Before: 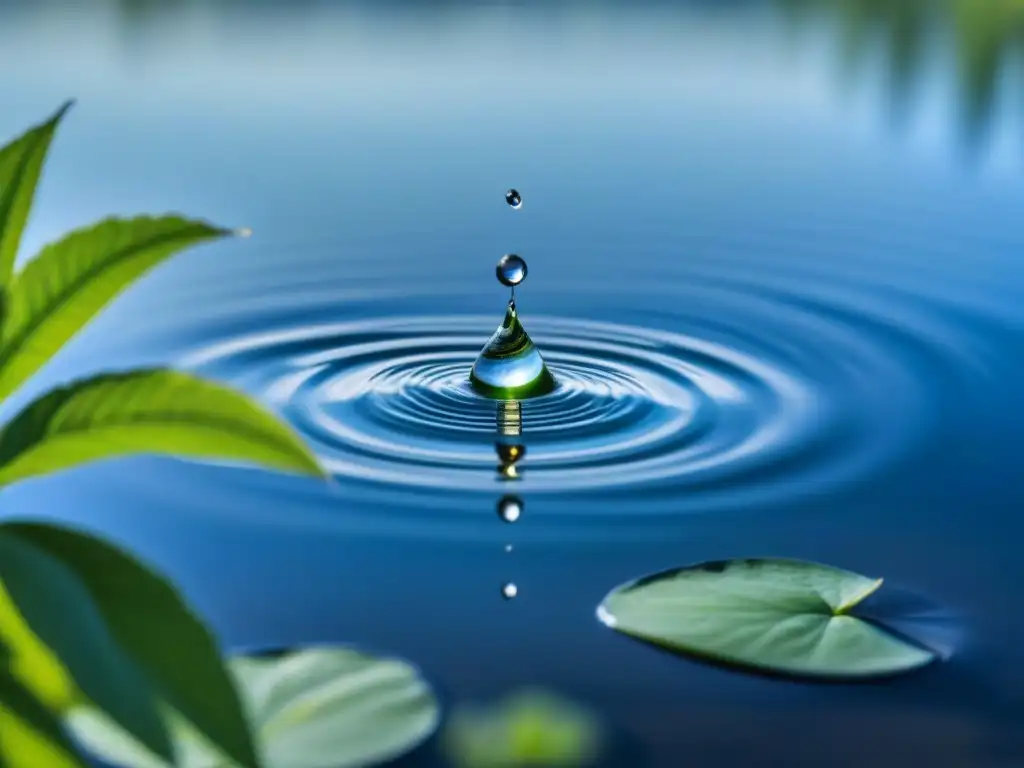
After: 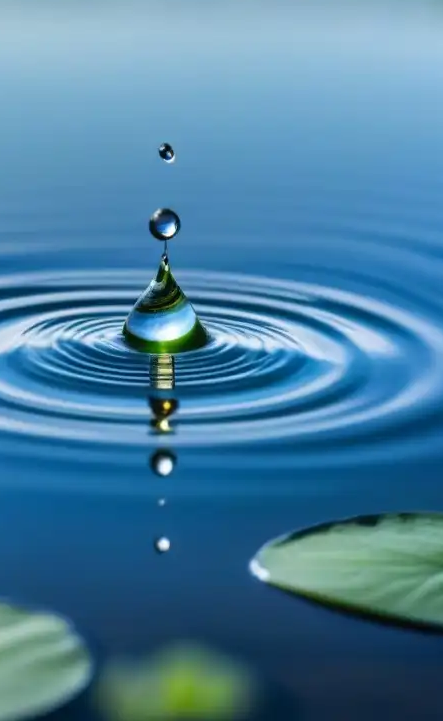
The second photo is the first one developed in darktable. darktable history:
crop: left 33.908%, top 6.016%, right 22.788%
